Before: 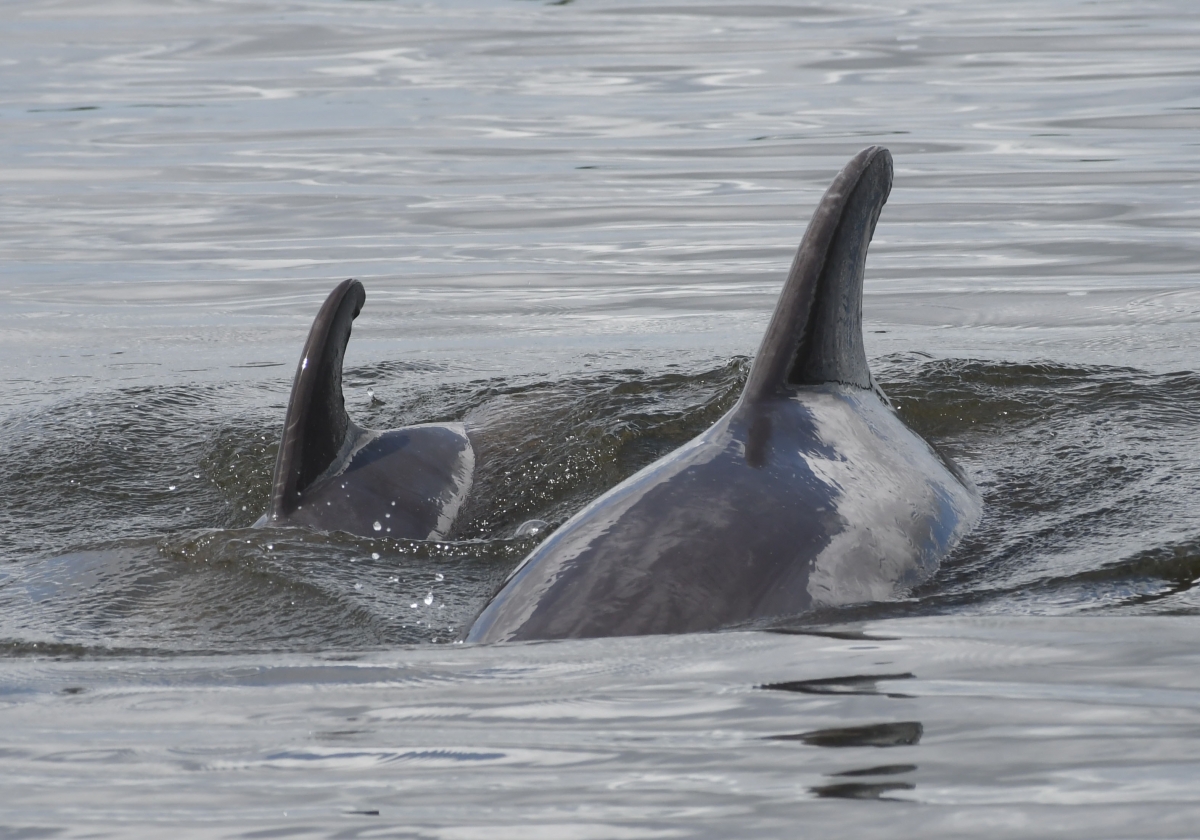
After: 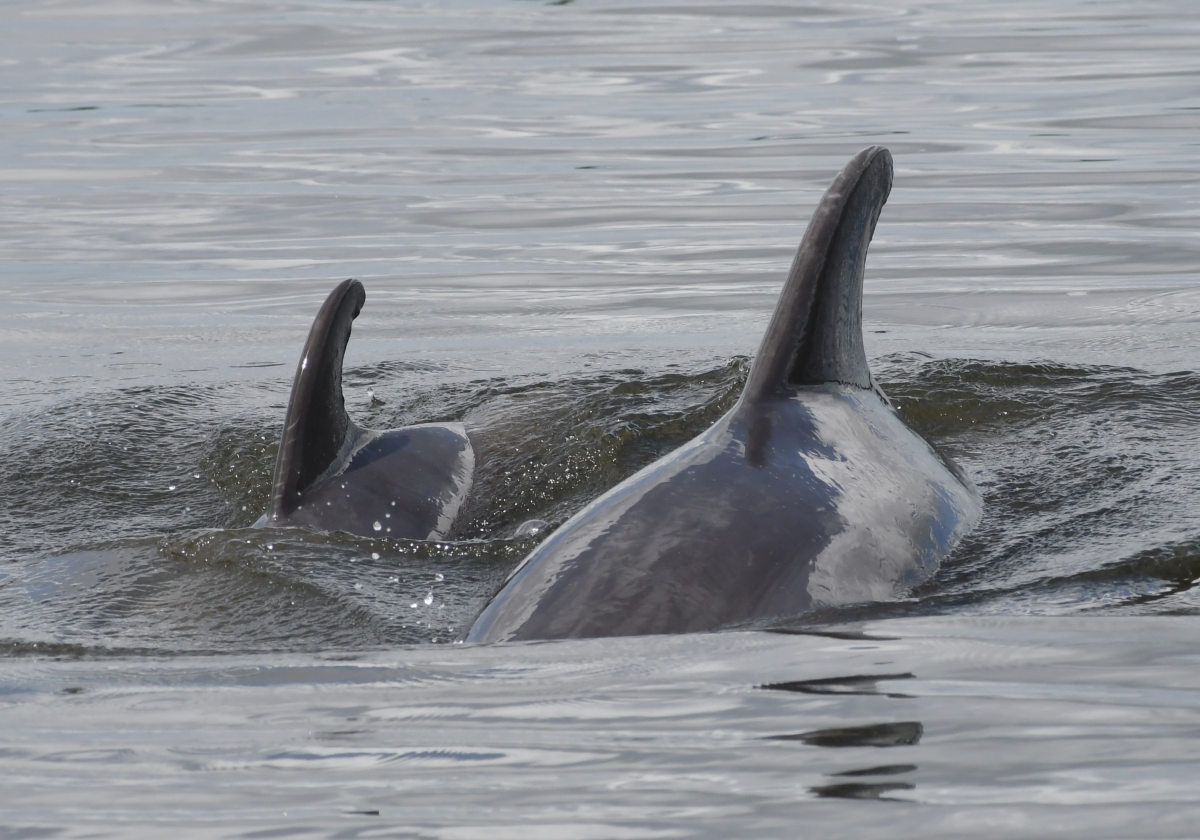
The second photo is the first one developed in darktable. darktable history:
tone curve: curves: ch0 [(0, 0) (0.003, 0.013) (0.011, 0.018) (0.025, 0.027) (0.044, 0.045) (0.069, 0.068) (0.1, 0.096) (0.136, 0.13) (0.177, 0.168) (0.224, 0.217) (0.277, 0.277) (0.335, 0.338) (0.399, 0.401) (0.468, 0.473) (0.543, 0.544) (0.623, 0.621) (0.709, 0.7) (0.801, 0.781) (0.898, 0.869) (1, 1)], preserve colors none
